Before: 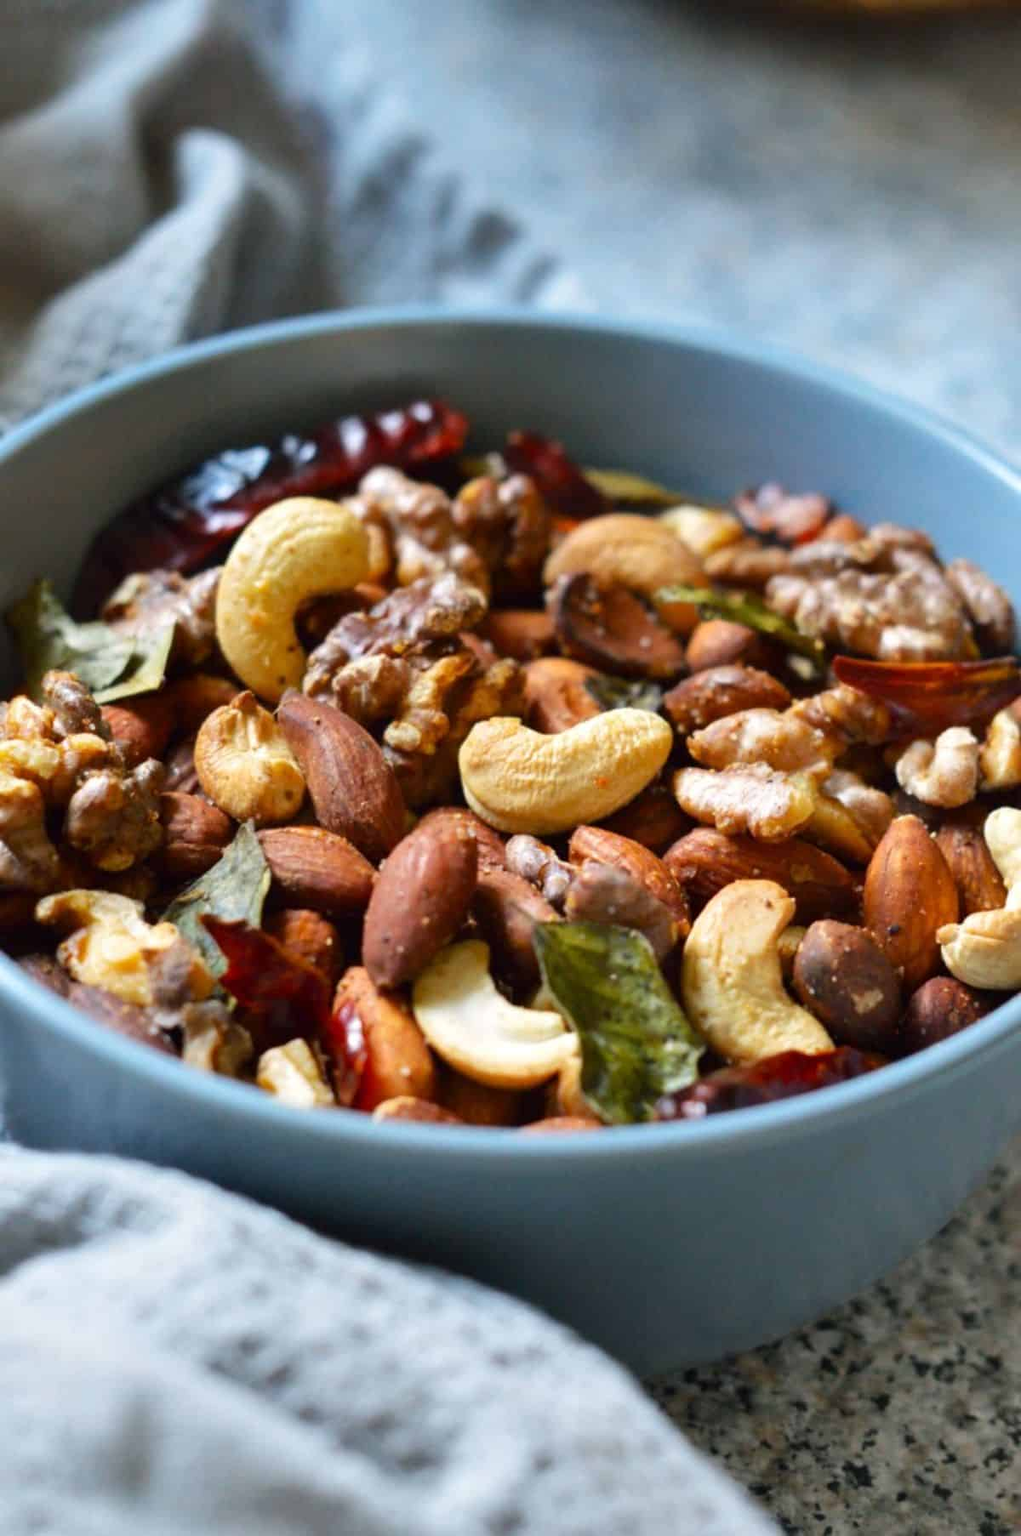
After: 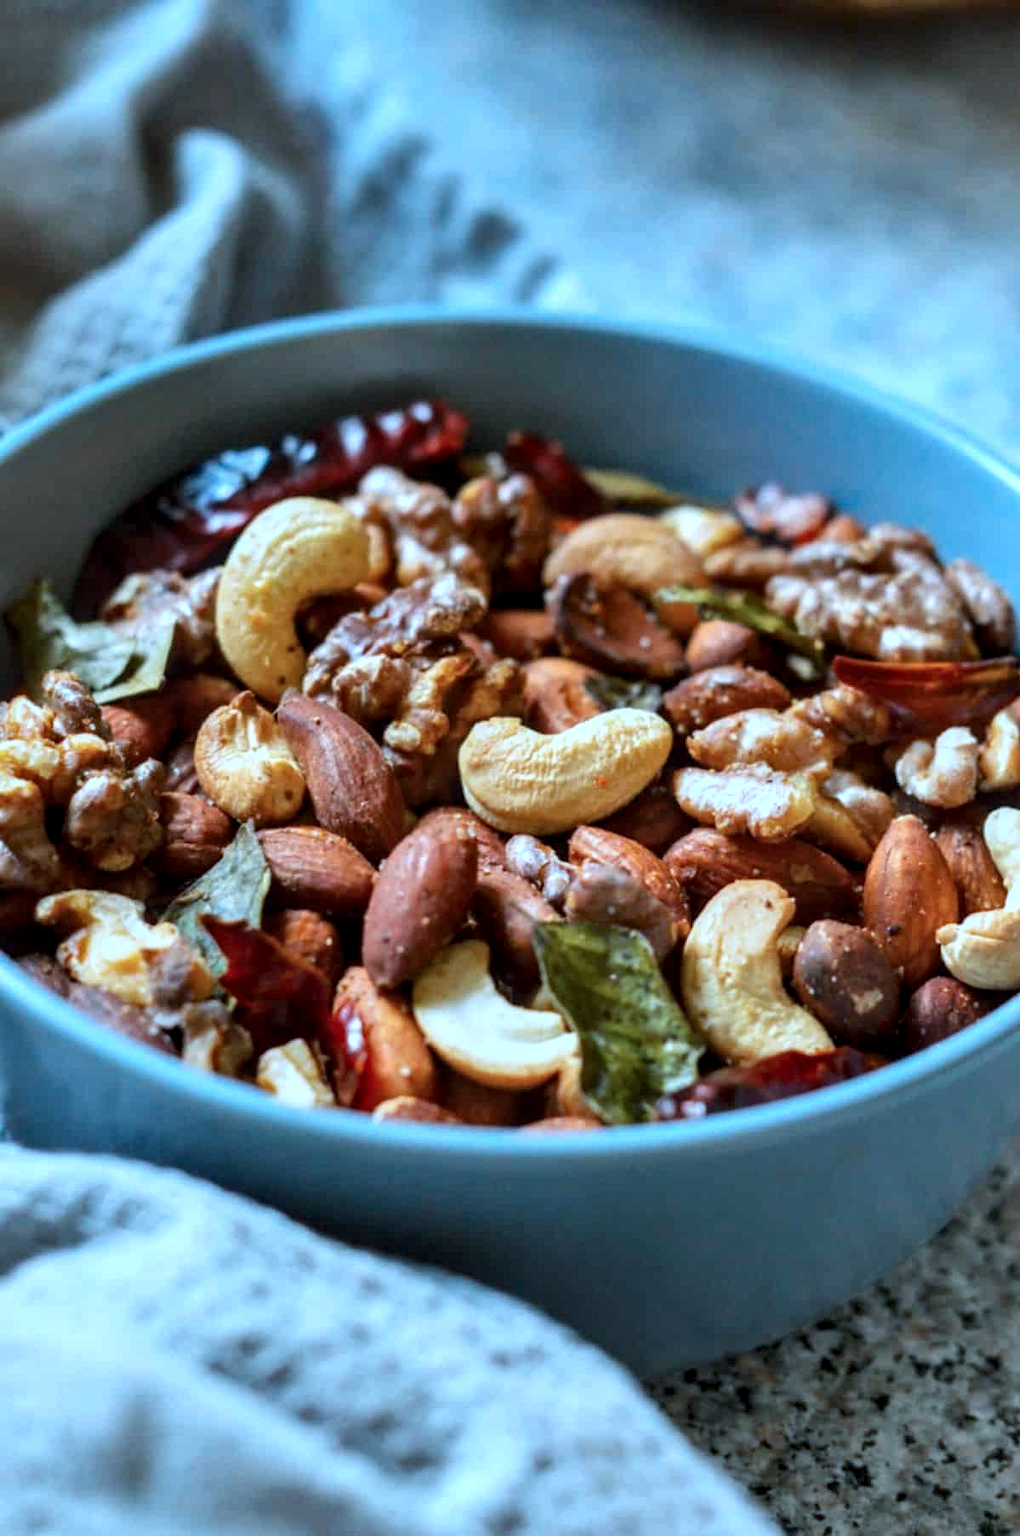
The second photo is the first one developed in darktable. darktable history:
color correction: highlights a* -9.35, highlights b* -23.15
local contrast: highlights 40%, shadows 60%, detail 136%, midtone range 0.514
